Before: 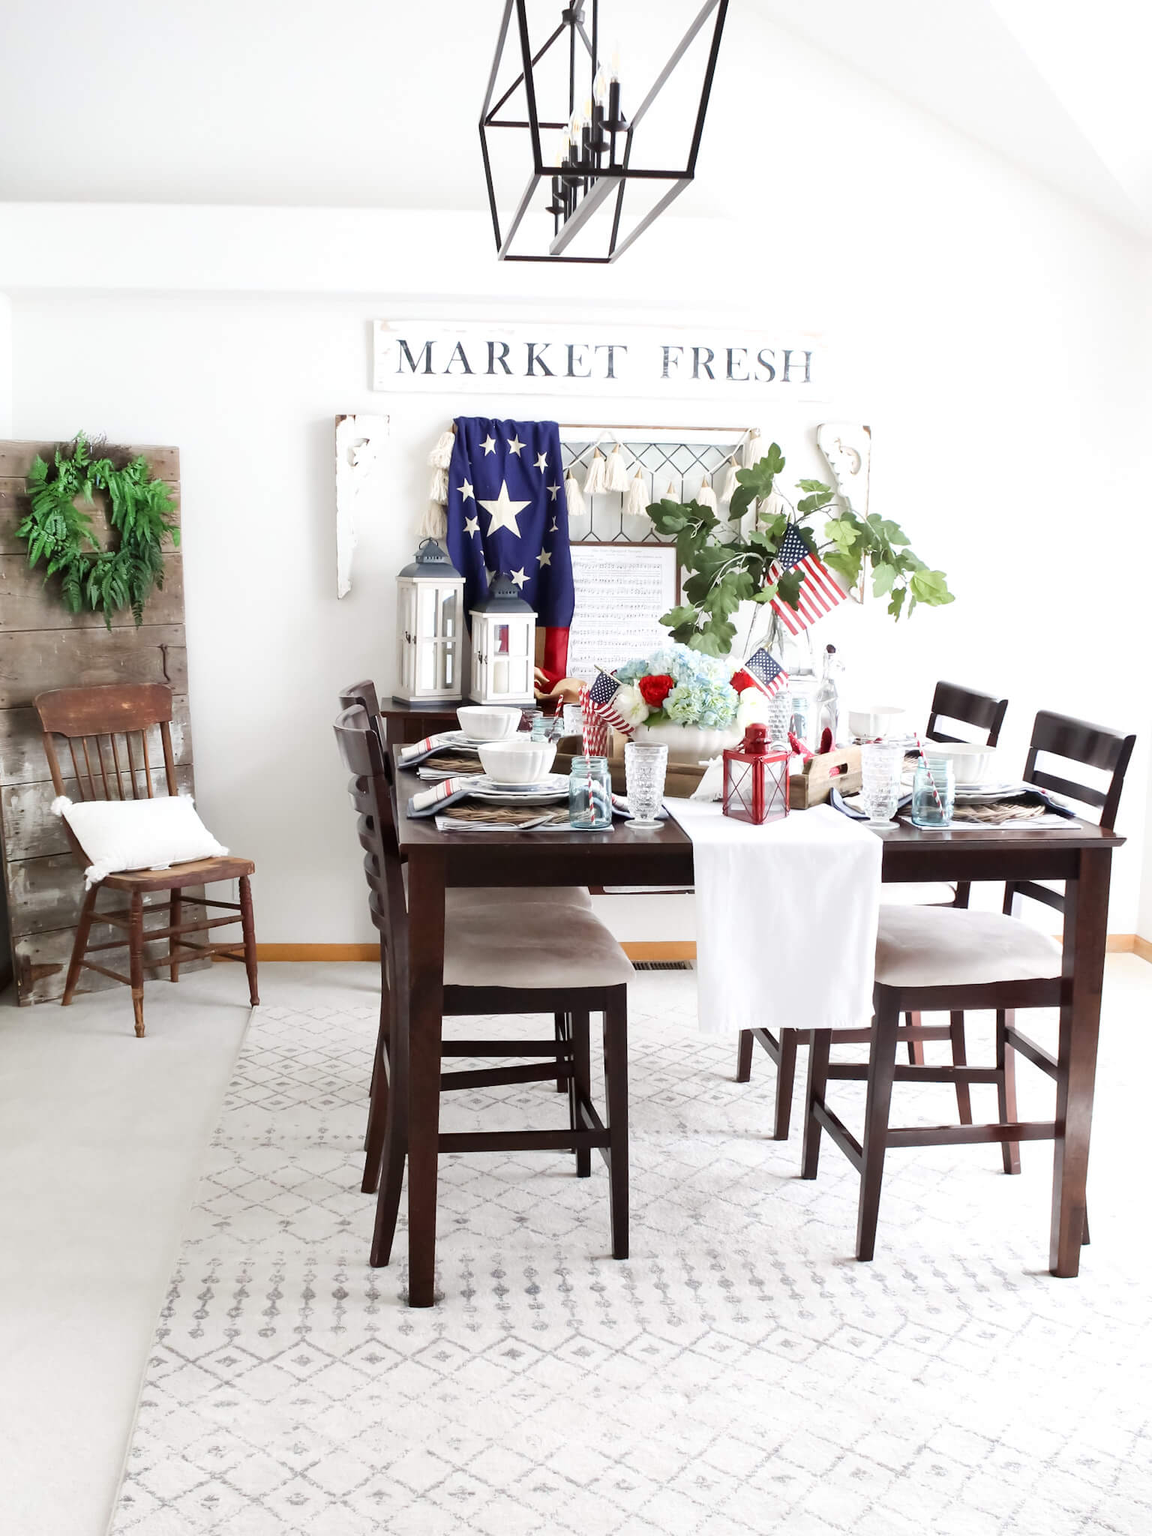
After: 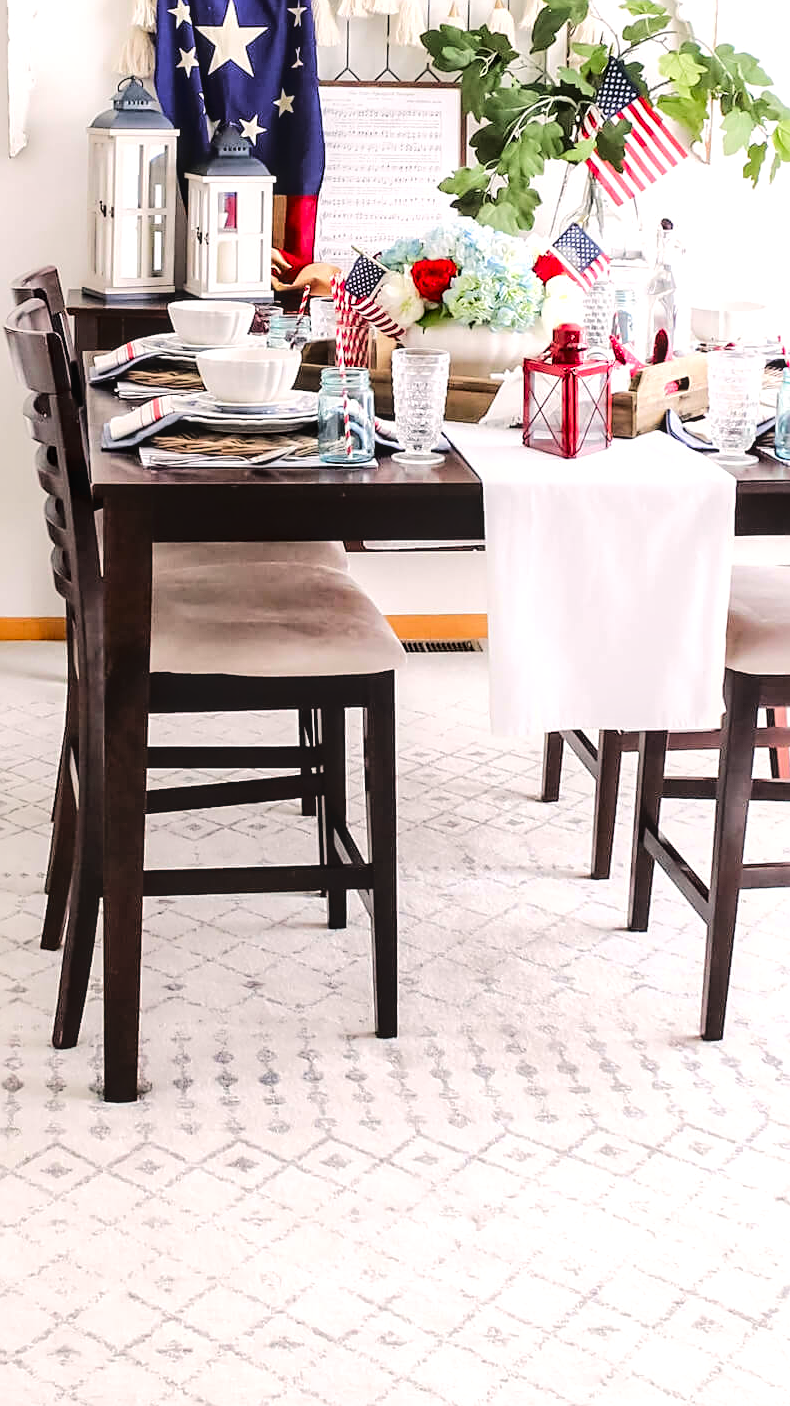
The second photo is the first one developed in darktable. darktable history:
tone curve: curves: ch0 [(0, 0) (0.003, 0.002) (0.011, 0.006) (0.025, 0.012) (0.044, 0.021) (0.069, 0.027) (0.1, 0.035) (0.136, 0.06) (0.177, 0.108) (0.224, 0.173) (0.277, 0.26) (0.335, 0.353) (0.399, 0.453) (0.468, 0.555) (0.543, 0.641) (0.623, 0.724) (0.709, 0.792) (0.801, 0.857) (0.898, 0.918) (1, 1)], color space Lab, linked channels, preserve colors none
exposure: black level correction 0.002, exposure 0.149 EV, compensate highlight preservation false
local contrast: on, module defaults
crop and rotate: left 28.759%, top 31.345%, right 19.809%
sharpen: on, module defaults
color correction: highlights a* 3.36, highlights b* 2.17, saturation 1.22
levels: gray 59.41%
